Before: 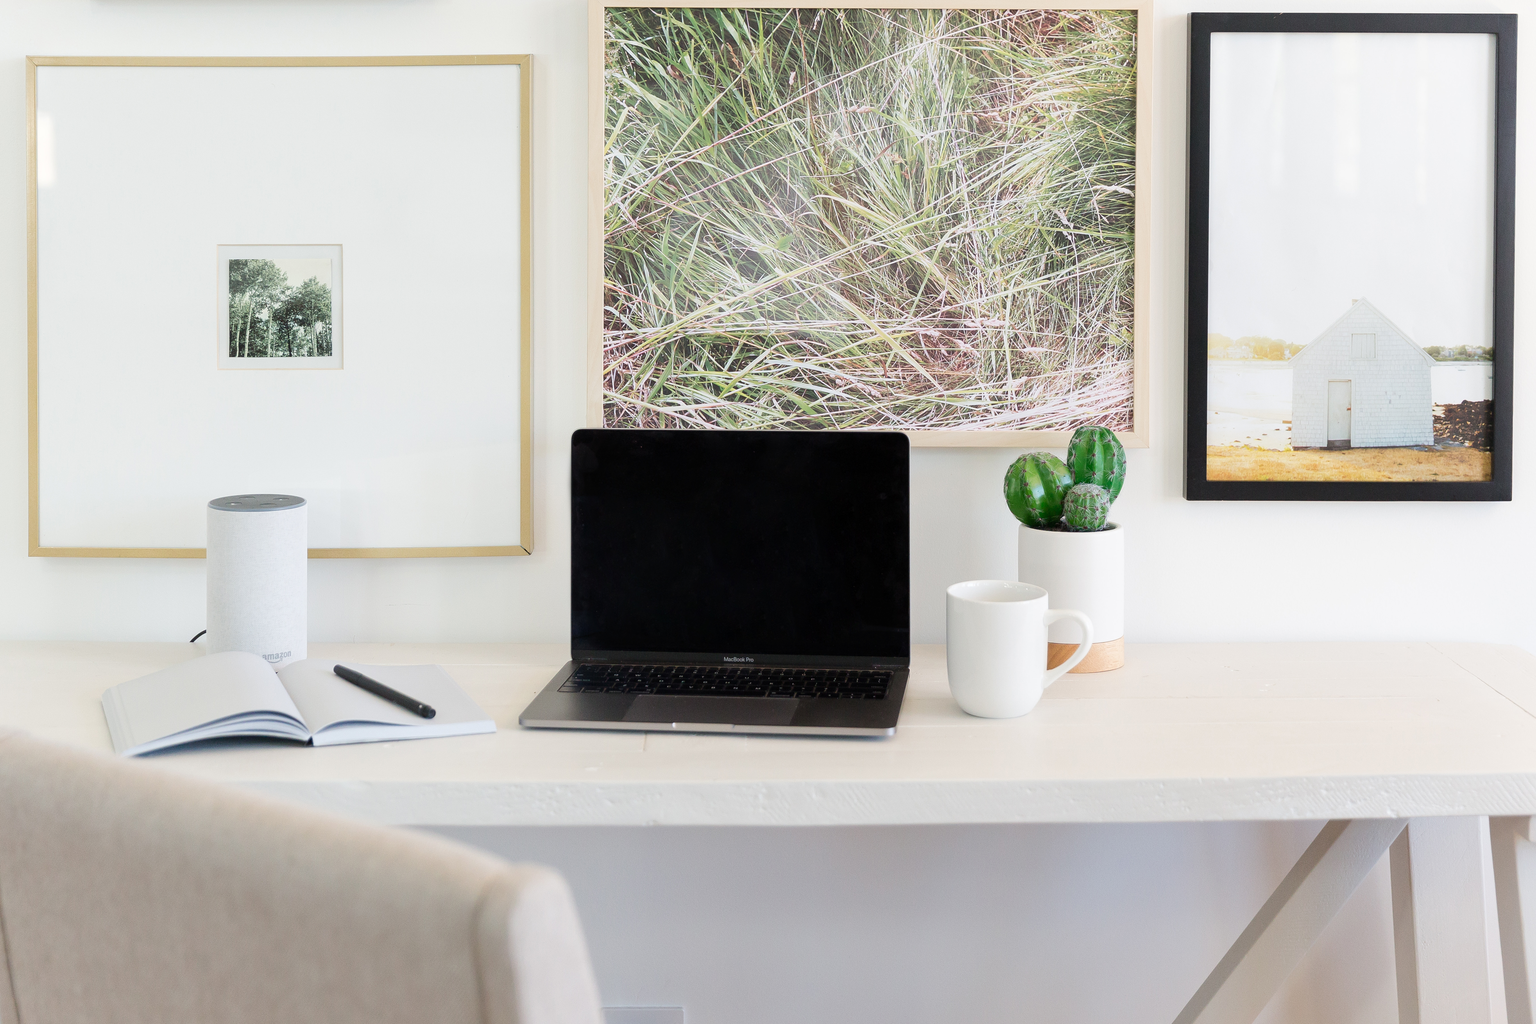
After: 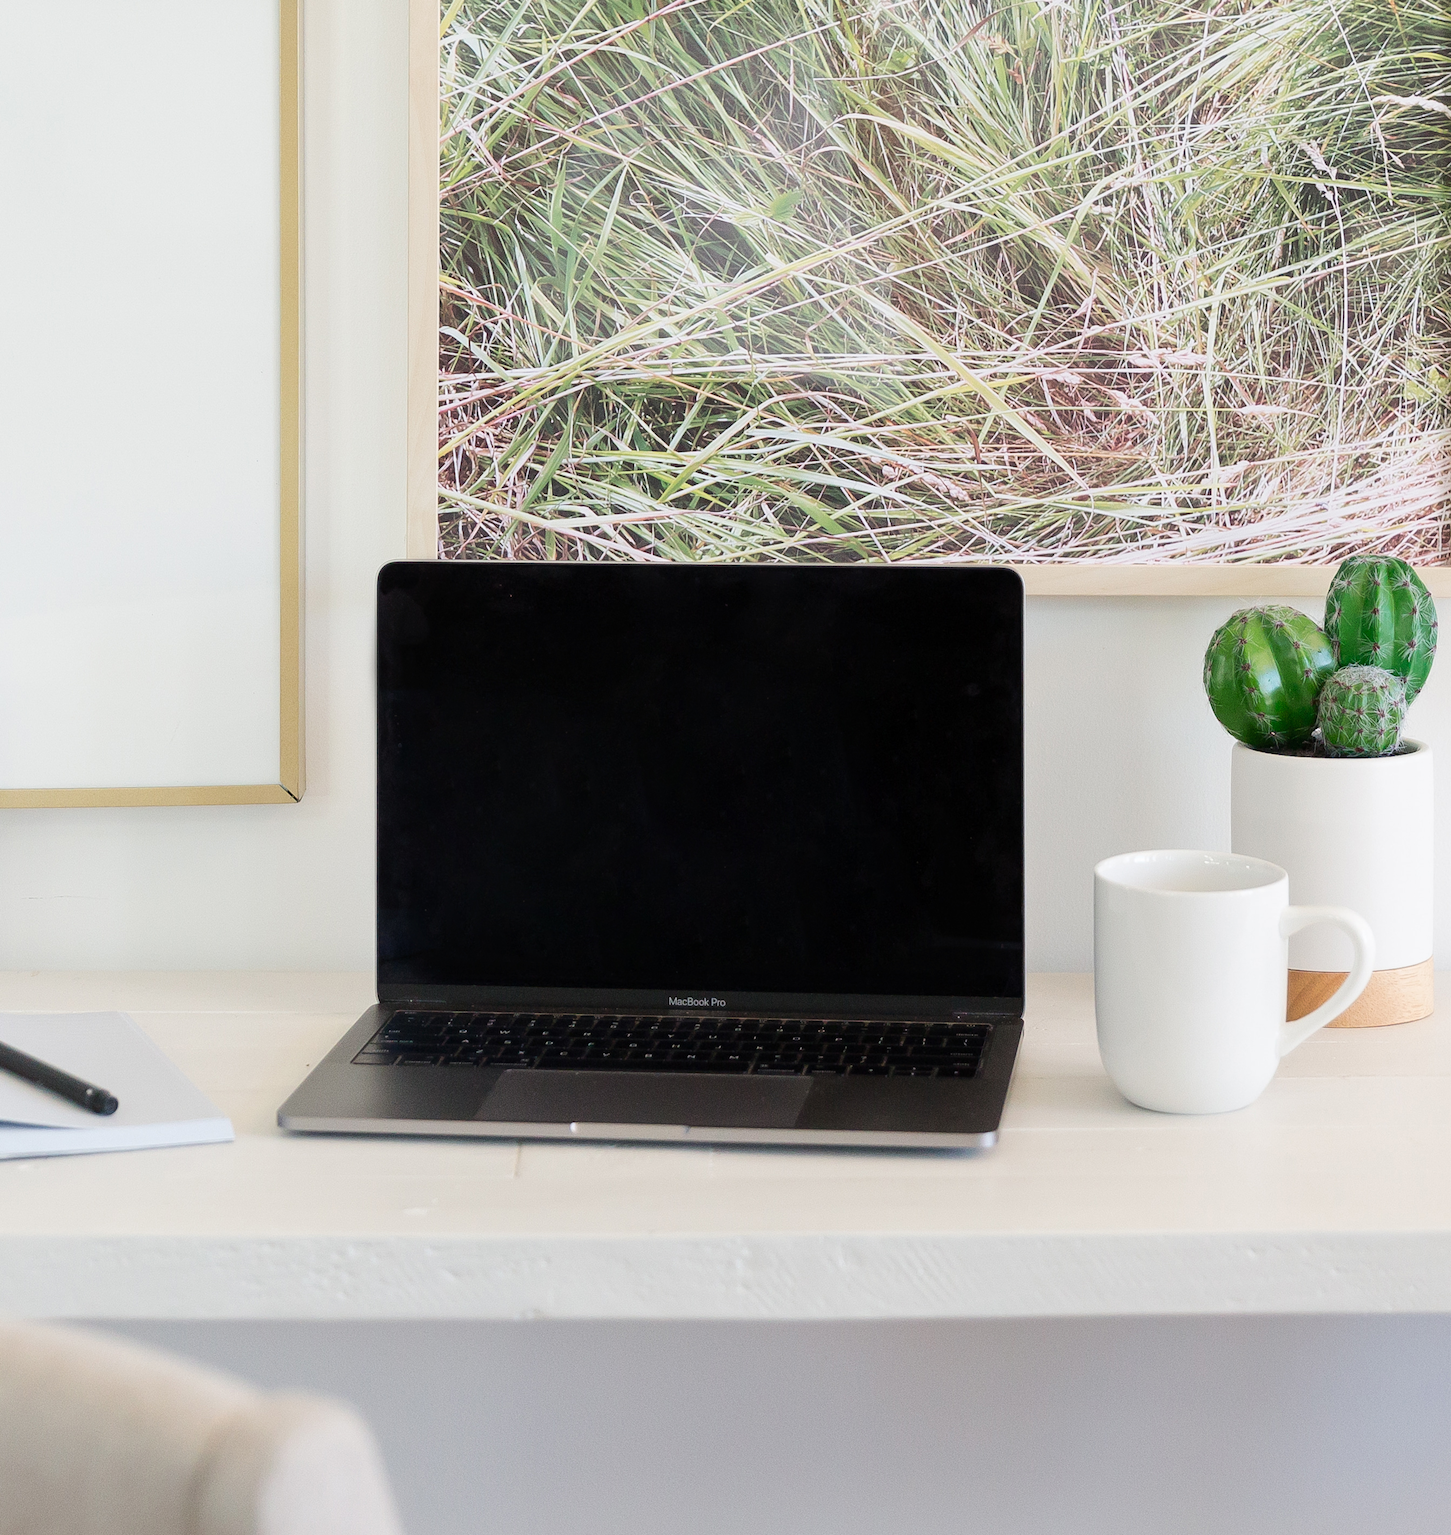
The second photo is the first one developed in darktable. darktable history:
crop and rotate: angle 0.02°, left 24.353%, top 13.219%, right 26.156%, bottom 8.224%
tone equalizer: on, module defaults
